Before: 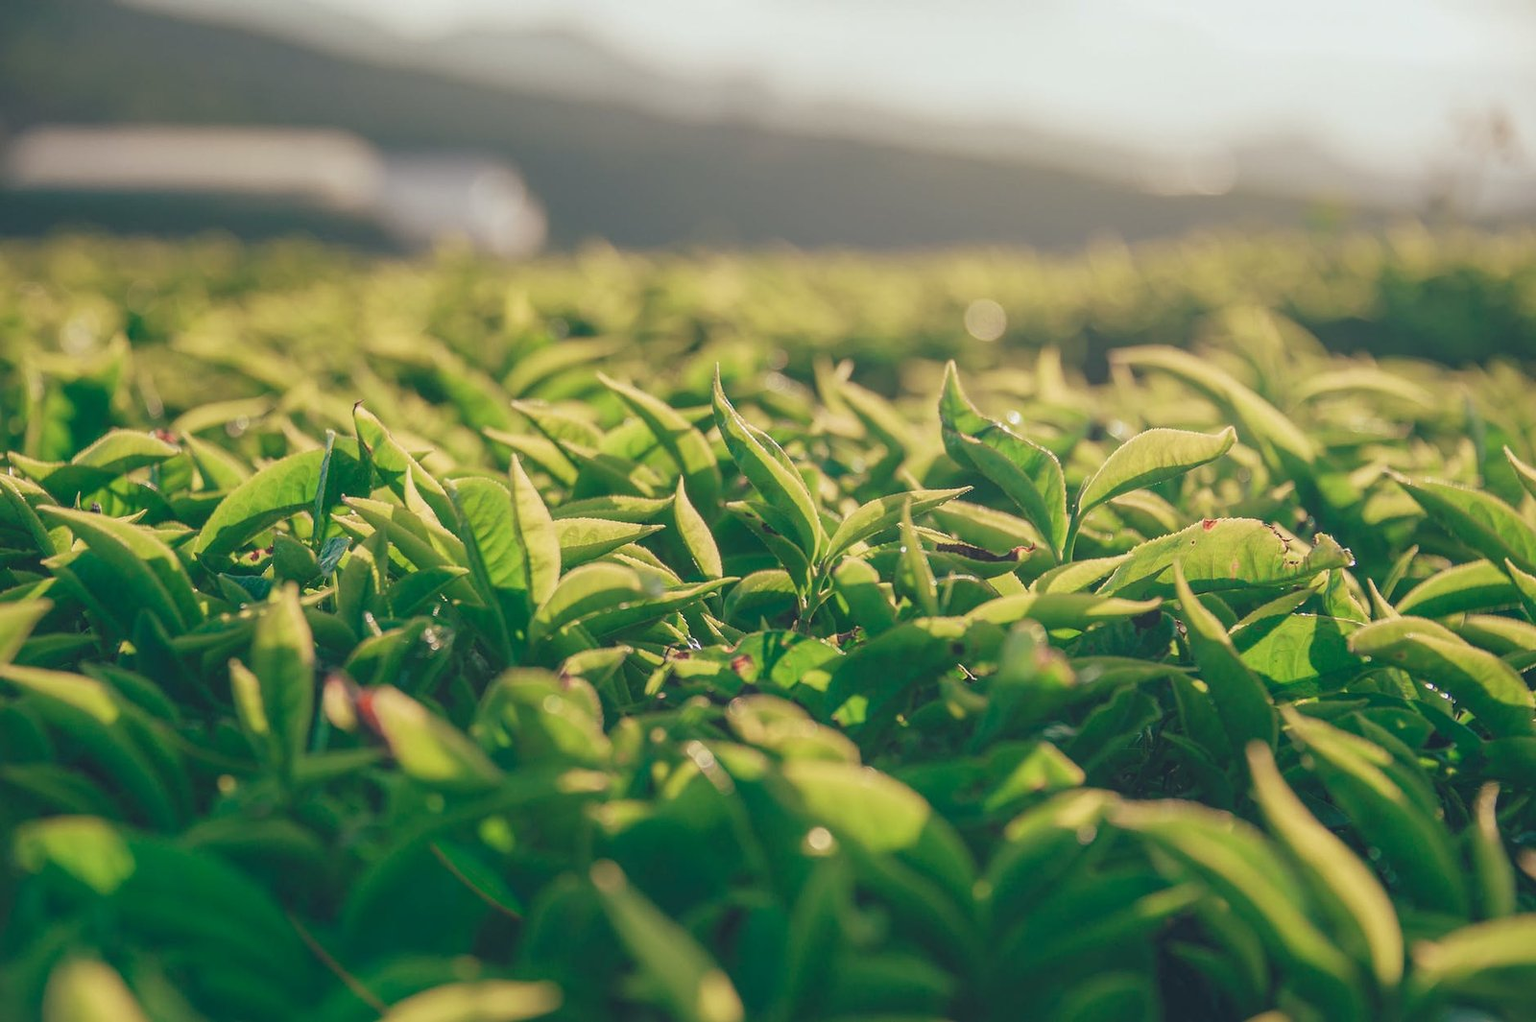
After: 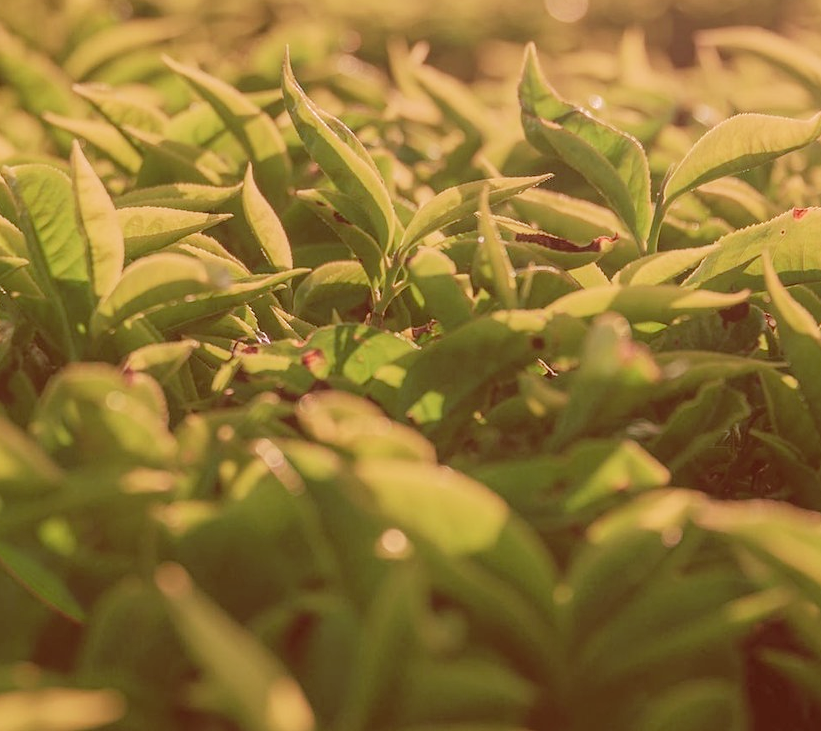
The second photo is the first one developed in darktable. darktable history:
color correction: highlights a* 9.1, highlights b* 8.54, shadows a* 39.65, shadows b* 39.38, saturation 0.772
crop and rotate: left 28.782%, top 31.302%, right 19.855%
tone curve: curves: ch0 [(0, 0) (0.003, 0.048) (0.011, 0.055) (0.025, 0.065) (0.044, 0.089) (0.069, 0.111) (0.1, 0.132) (0.136, 0.163) (0.177, 0.21) (0.224, 0.259) (0.277, 0.323) (0.335, 0.385) (0.399, 0.442) (0.468, 0.508) (0.543, 0.578) (0.623, 0.648) (0.709, 0.716) (0.801, 0.781) (0.898, 0.845) (1, 1)], color space Lab, independent channels, preserve colors none
